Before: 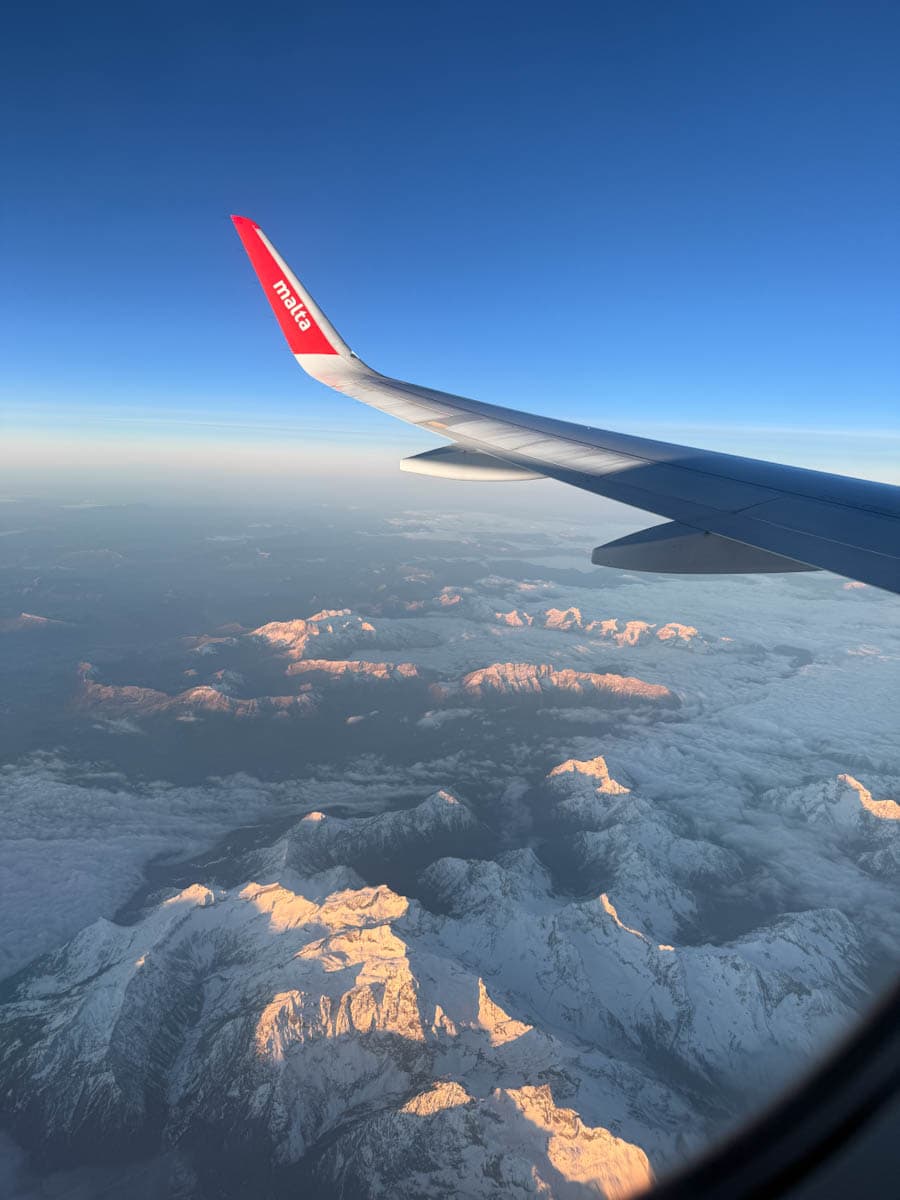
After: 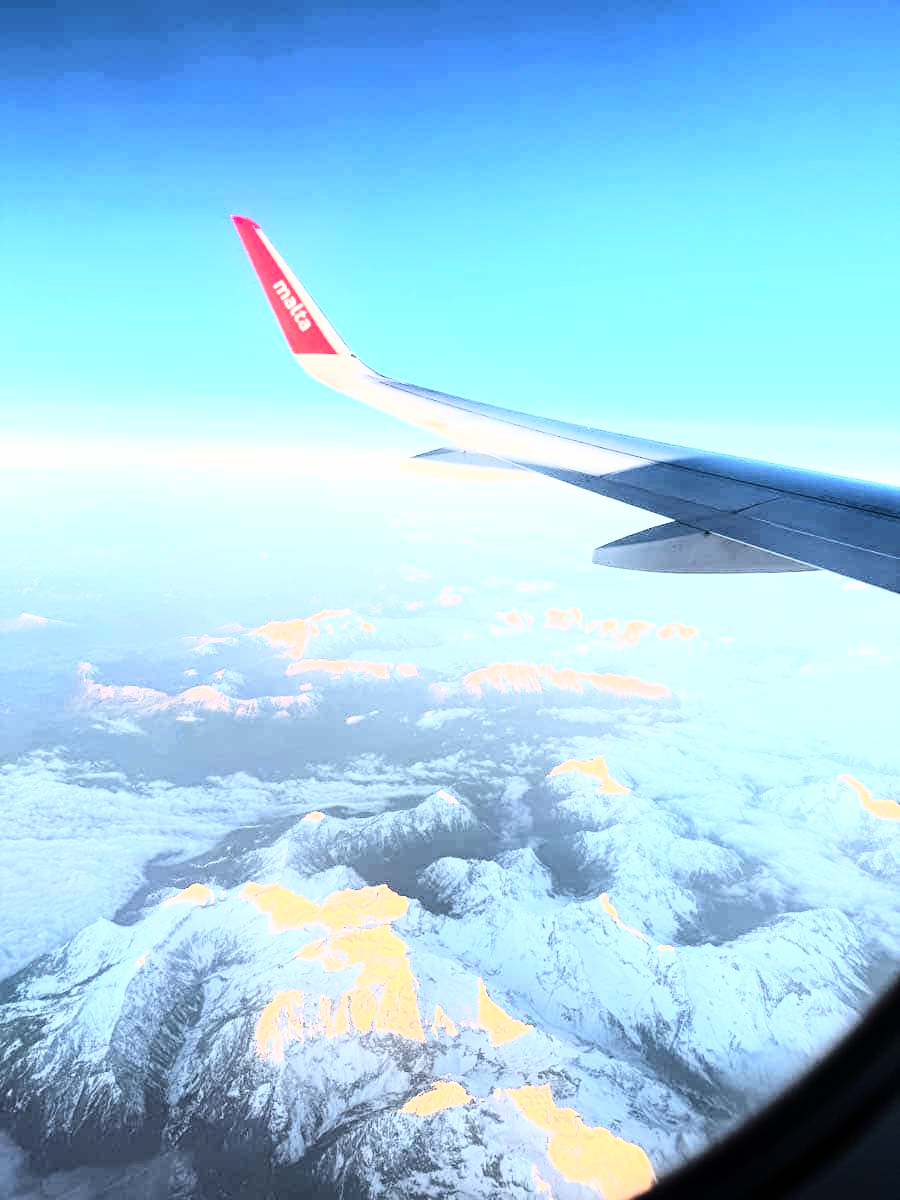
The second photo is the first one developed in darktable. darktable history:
rgb curve: curves: ch0 [(0, 0) (0.21, 0.15) (0.24, 0.21) (0.5, 0.75) (0.75, 0.96) (0.89, 0.99) (1, 1)]; ch1 [(0, 0.02) (0.21, 0.13) (0.25, 0.2) (0.5, 0.67) (0.75, 0.9) (0.89, 0.97) (1, 1)]; ch2 [(0, 0.02) (0.21, 0.13) (0.25, 0.2) (0.5, 0.67) (0.75, 0.9) (0.89, 0.97) (1, 1)], compensate middle gray true
base curve: curves: ch0 [(0, 0) (0.018, 0.026) (0.143, 0.37) (0.33, 0.731) (0.458, 0.853) (0.735, 0.965) (0.905, 0.986) (1, 1)]
